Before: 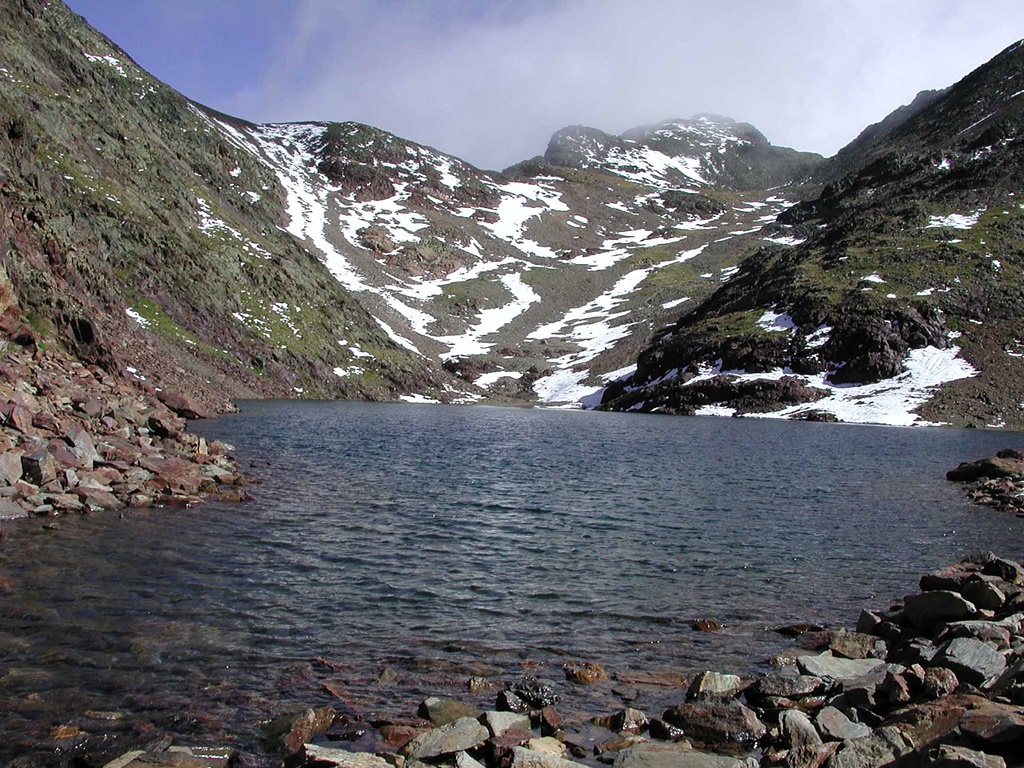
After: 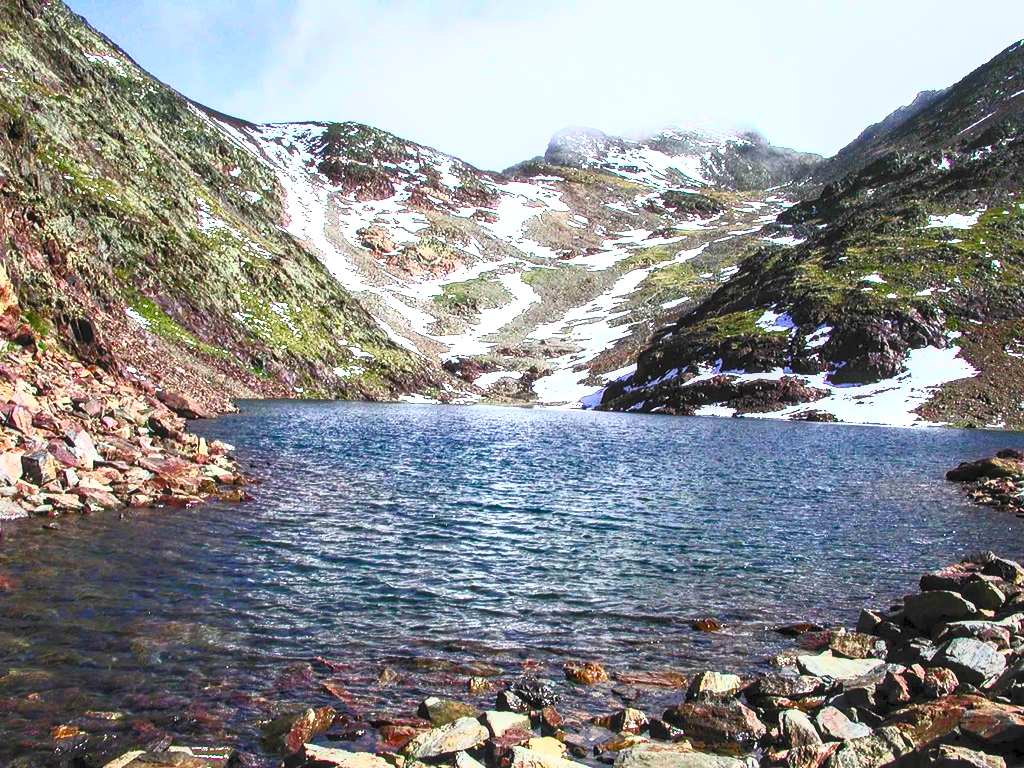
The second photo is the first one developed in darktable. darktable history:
local contrast: on, module defaults
contrast brightness saturation: contrast 1, brightness 1, saturation 1
